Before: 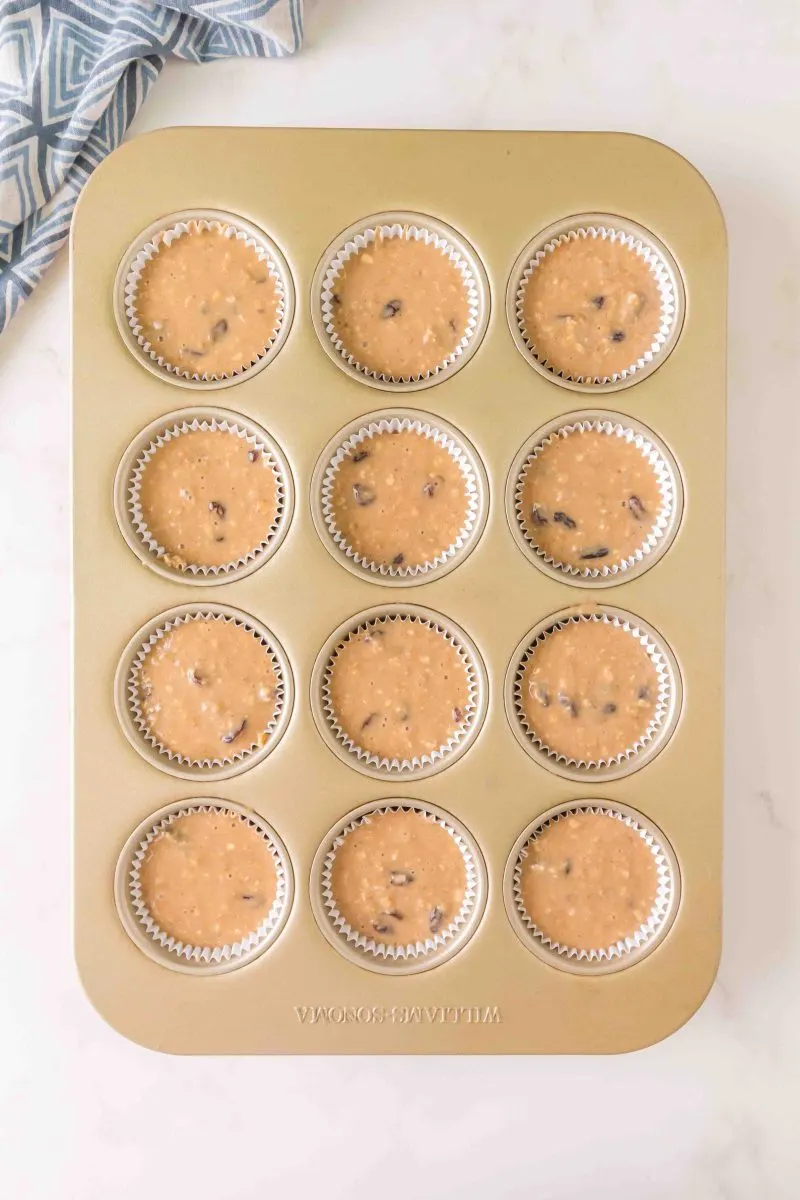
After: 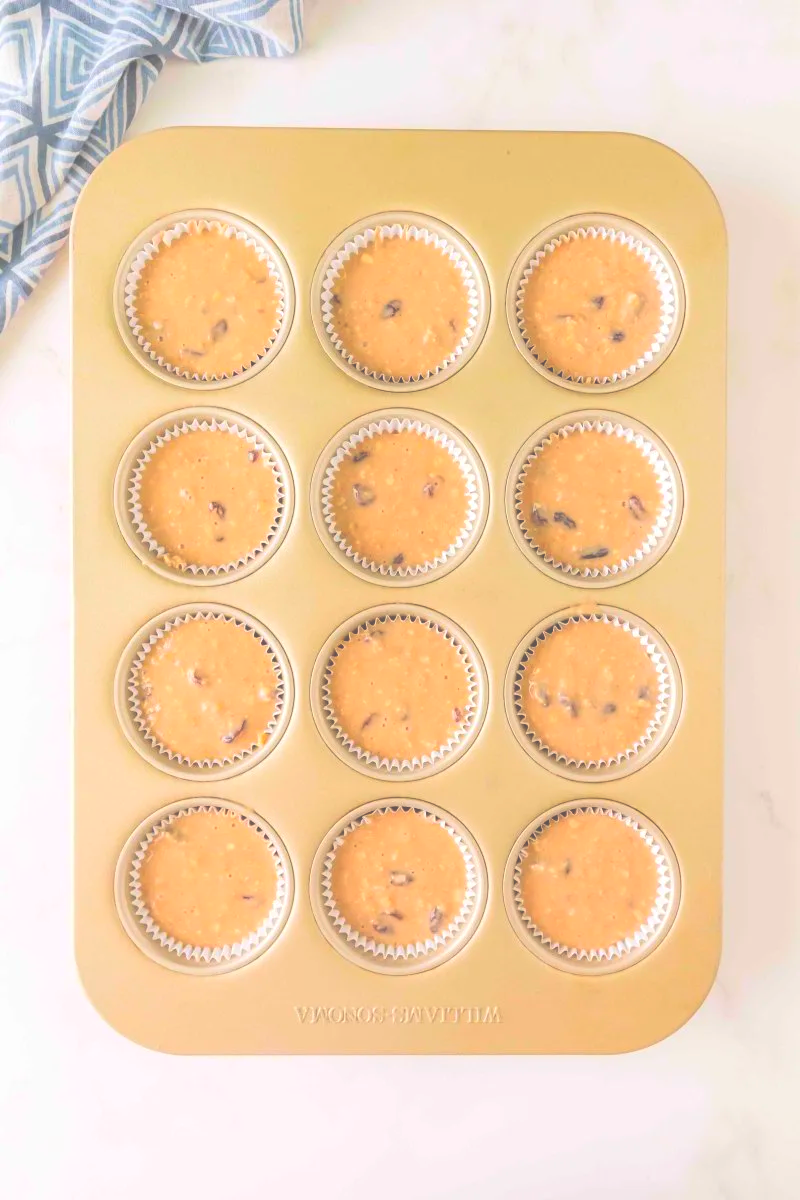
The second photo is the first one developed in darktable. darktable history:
exposure: black level correction -0.043, exposure 0.06 EV, compensate highlight preservation false
contrast brightness saturation: contrast 0.066, brightness 0.172, saturation 0.399
